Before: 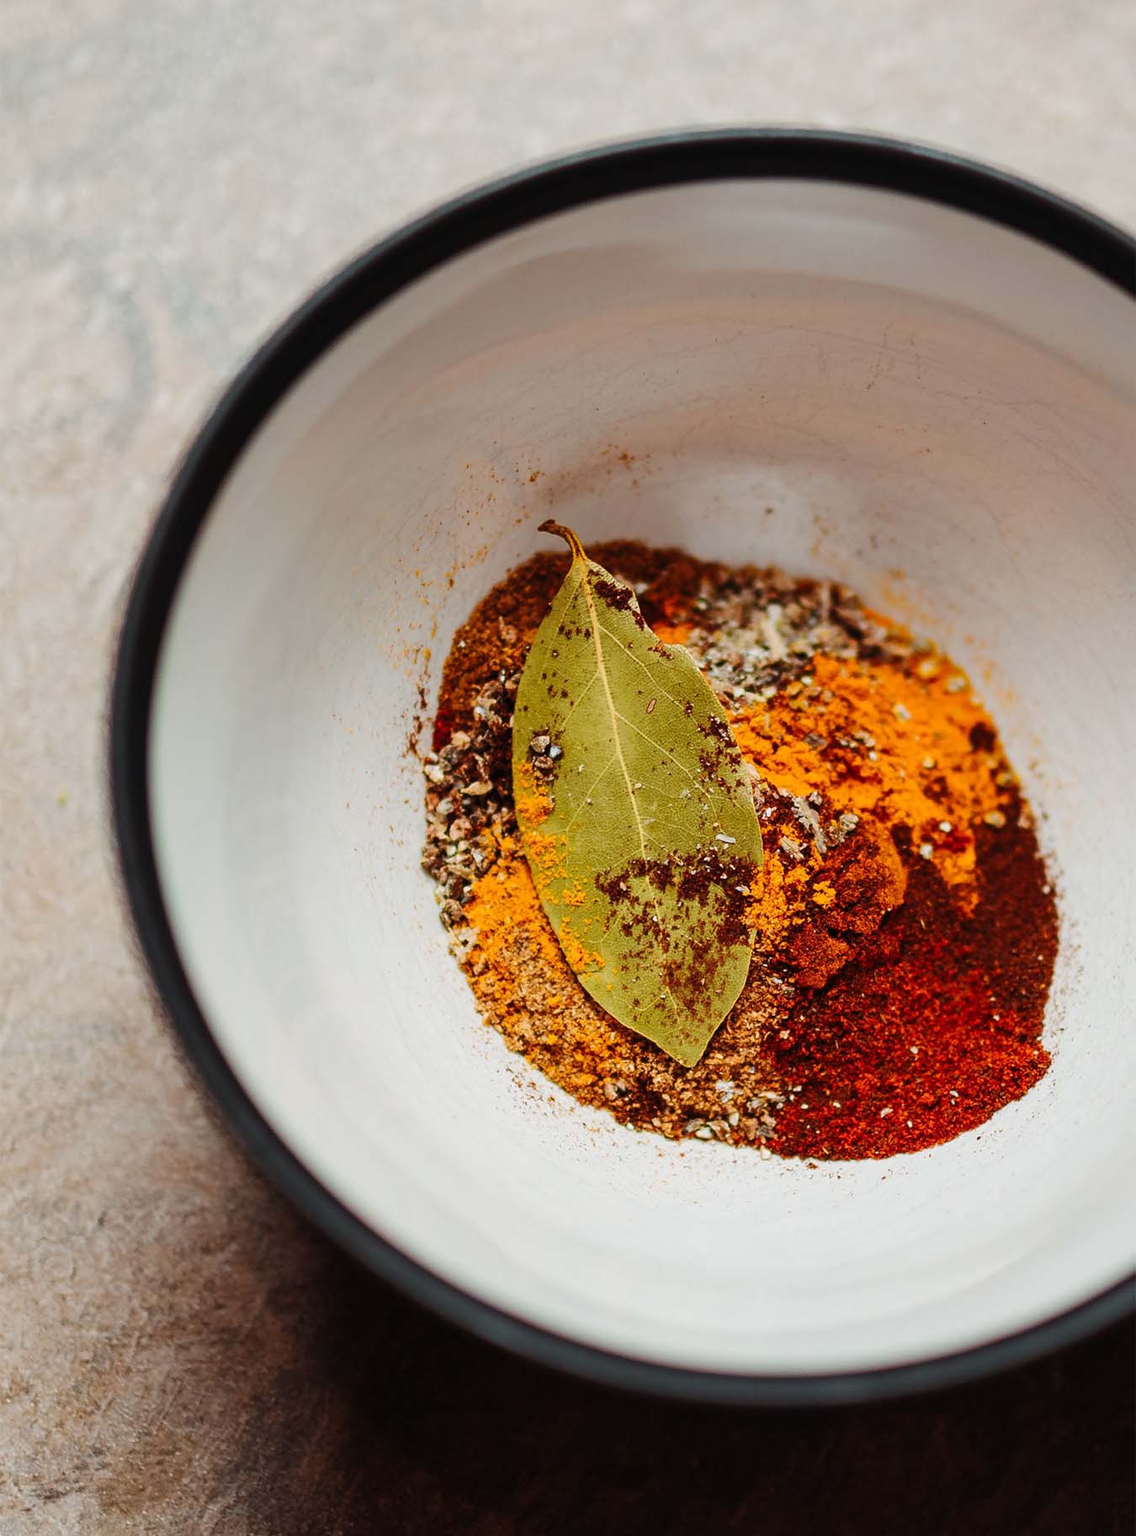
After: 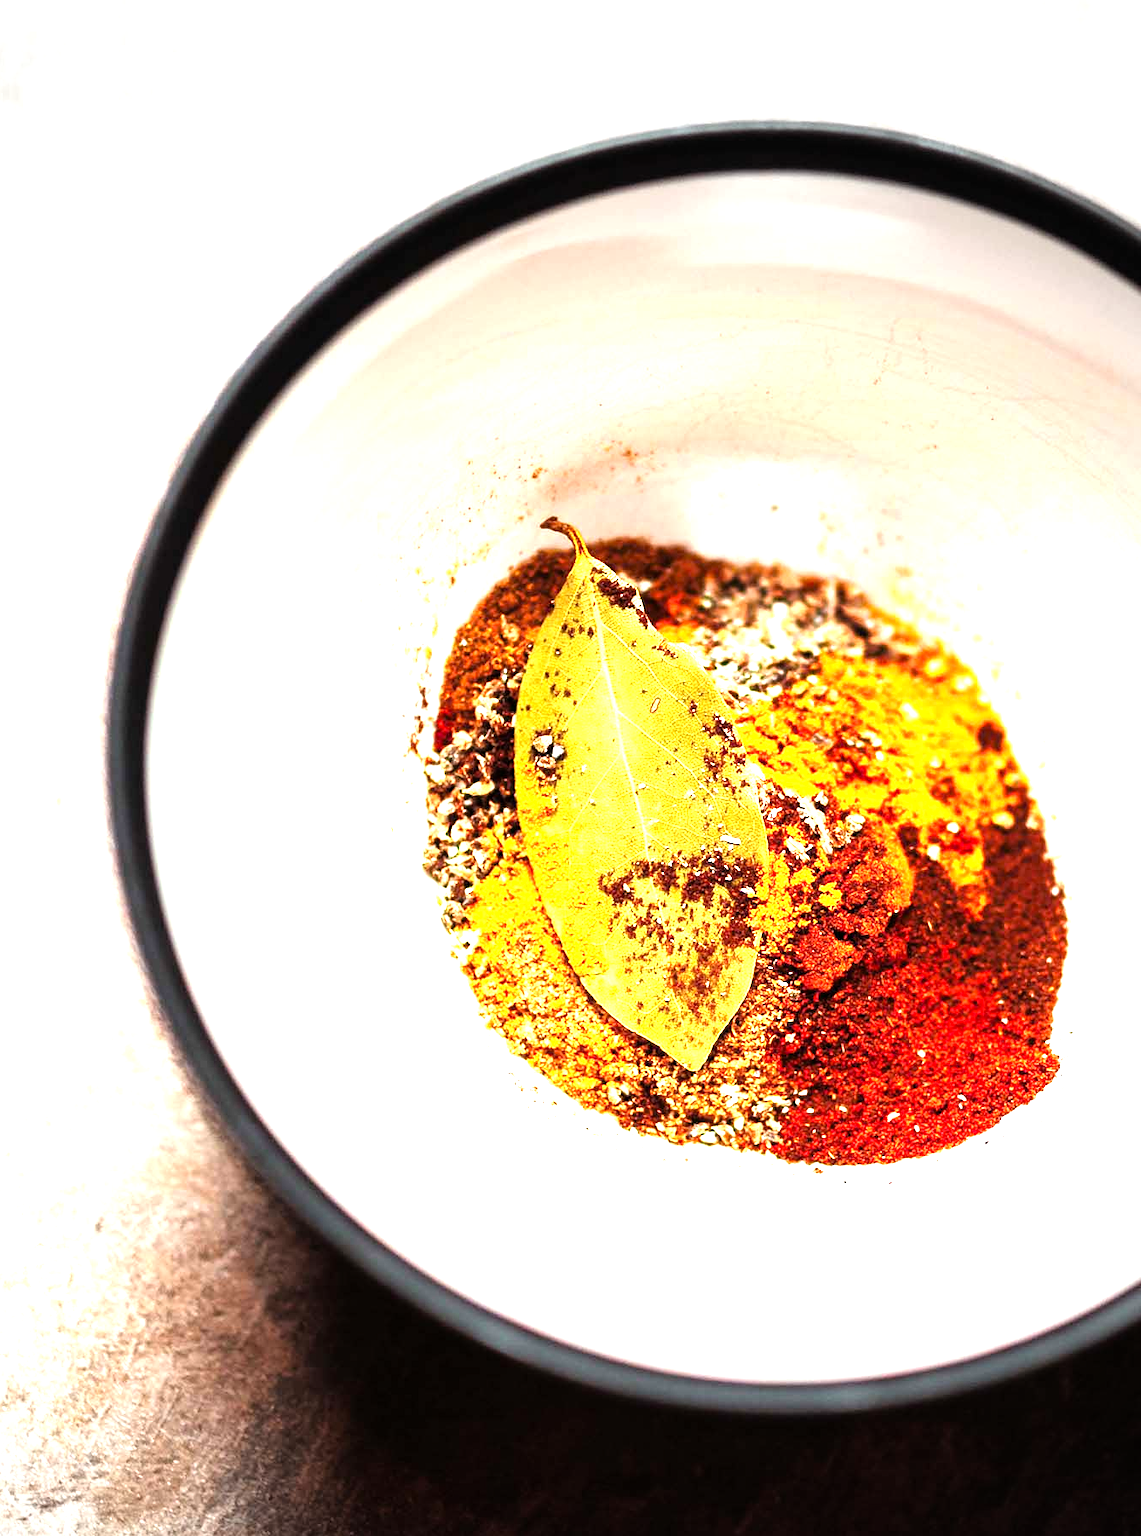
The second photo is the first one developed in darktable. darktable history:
crop: left 0.433%, top 0.643%, right 0.176%, bottom 0.523%
exposure: black level correction 0.001, exposure 1.042 EV, compensate highlight preservation false
tone equalizer: -8 EV -1.07 EV, -7 EV -1.04 EV, -6 EV -0.836 EV, -5 EV -0.569 EV, -3 EV 0.557 EV, -2 EV 0.895 EV, -1 EV 0.994 EV, +0 EV 1.06 EV
vignetting: fall-off start 89.36%, fall-off radius 43.11%, center (-0.036, 0.154), width/height ratio 1.156
